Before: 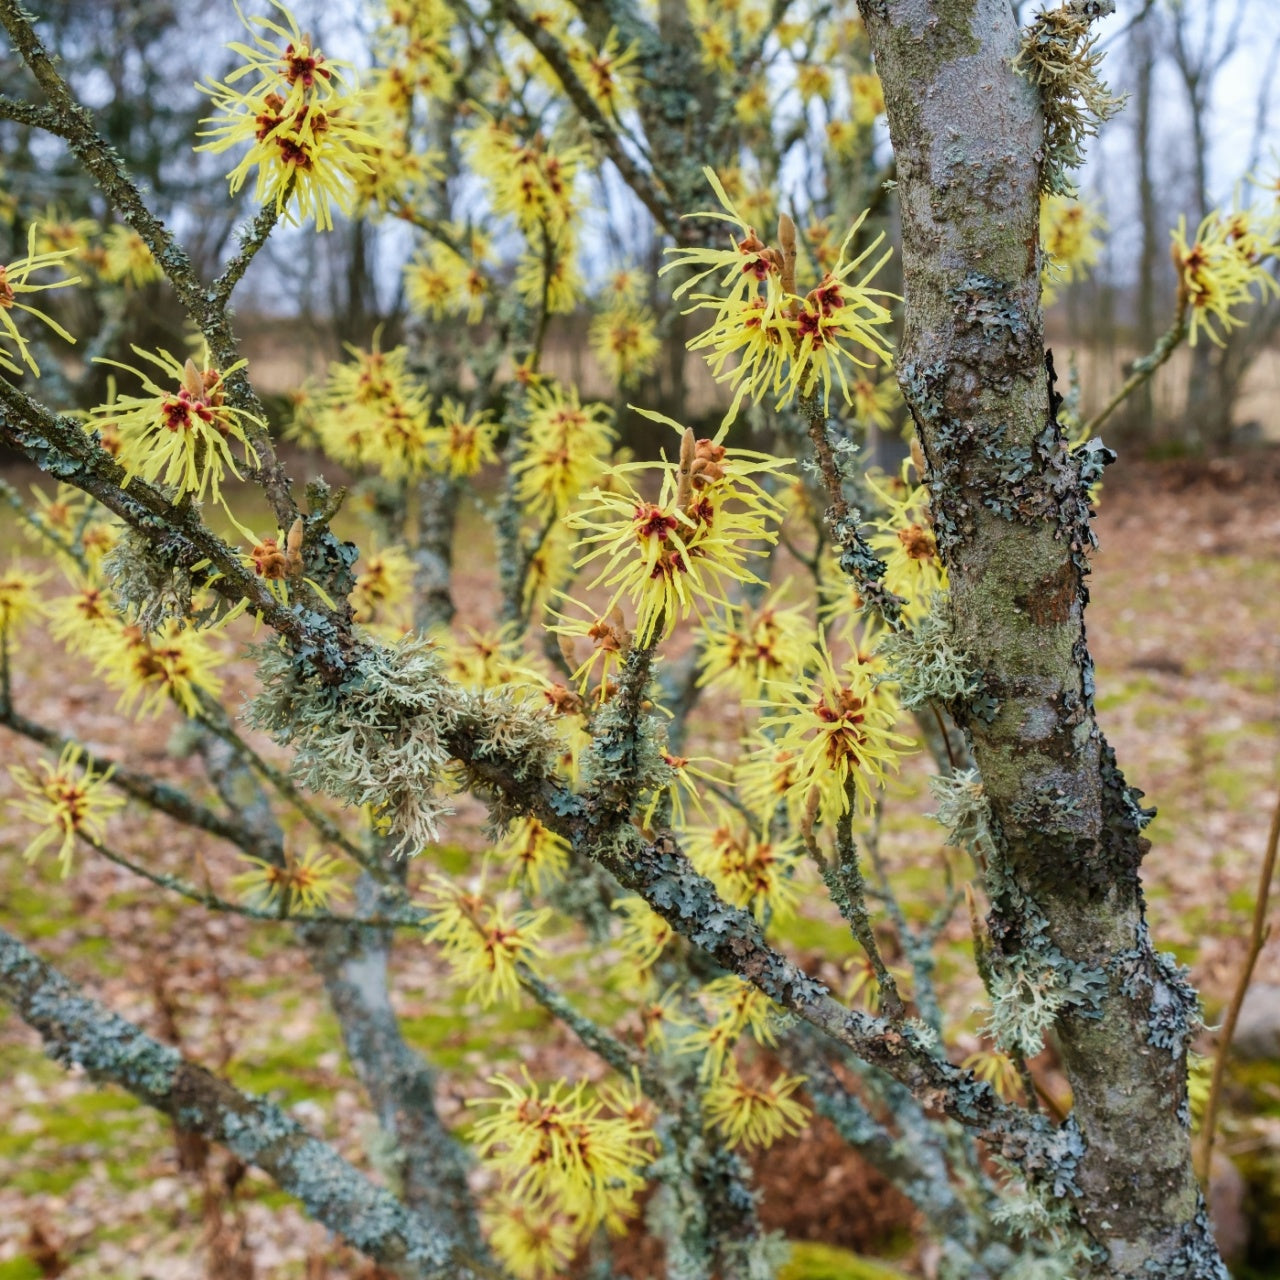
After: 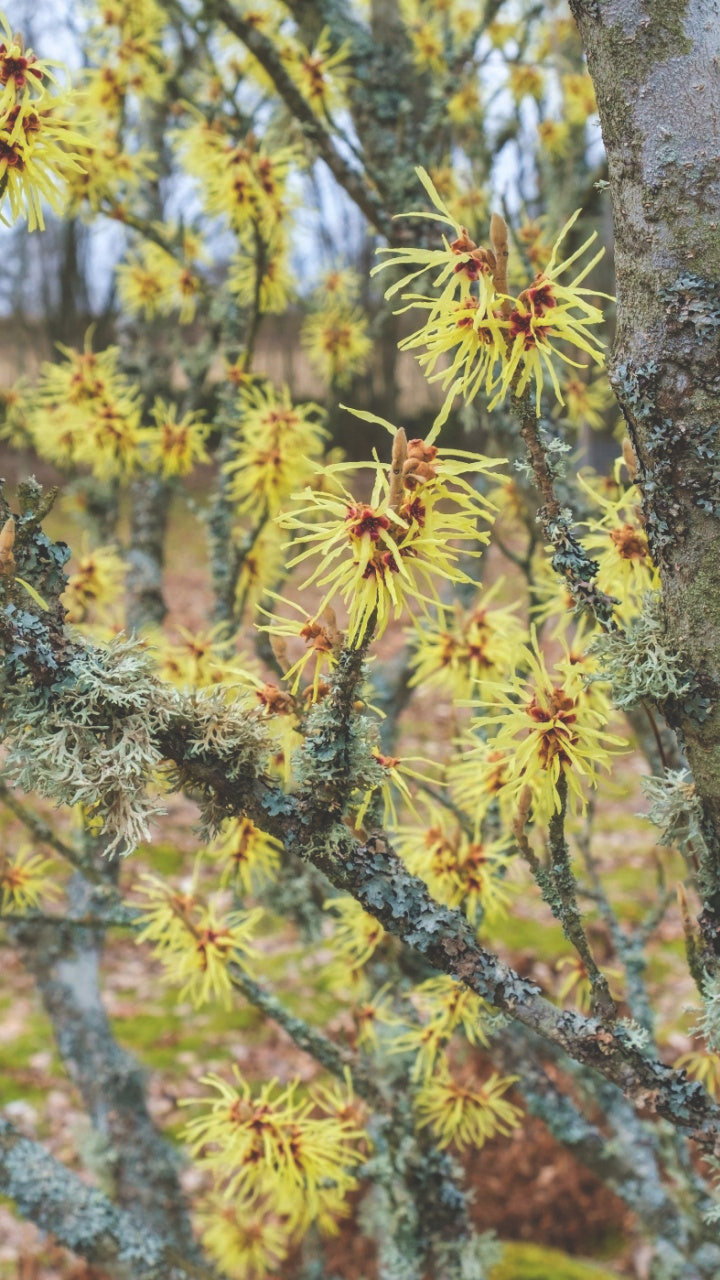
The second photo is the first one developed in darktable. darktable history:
crop and rotate: left 22.516%, right 21.234%
exposure: black level correction -0.028, compensate highlight preservation false
